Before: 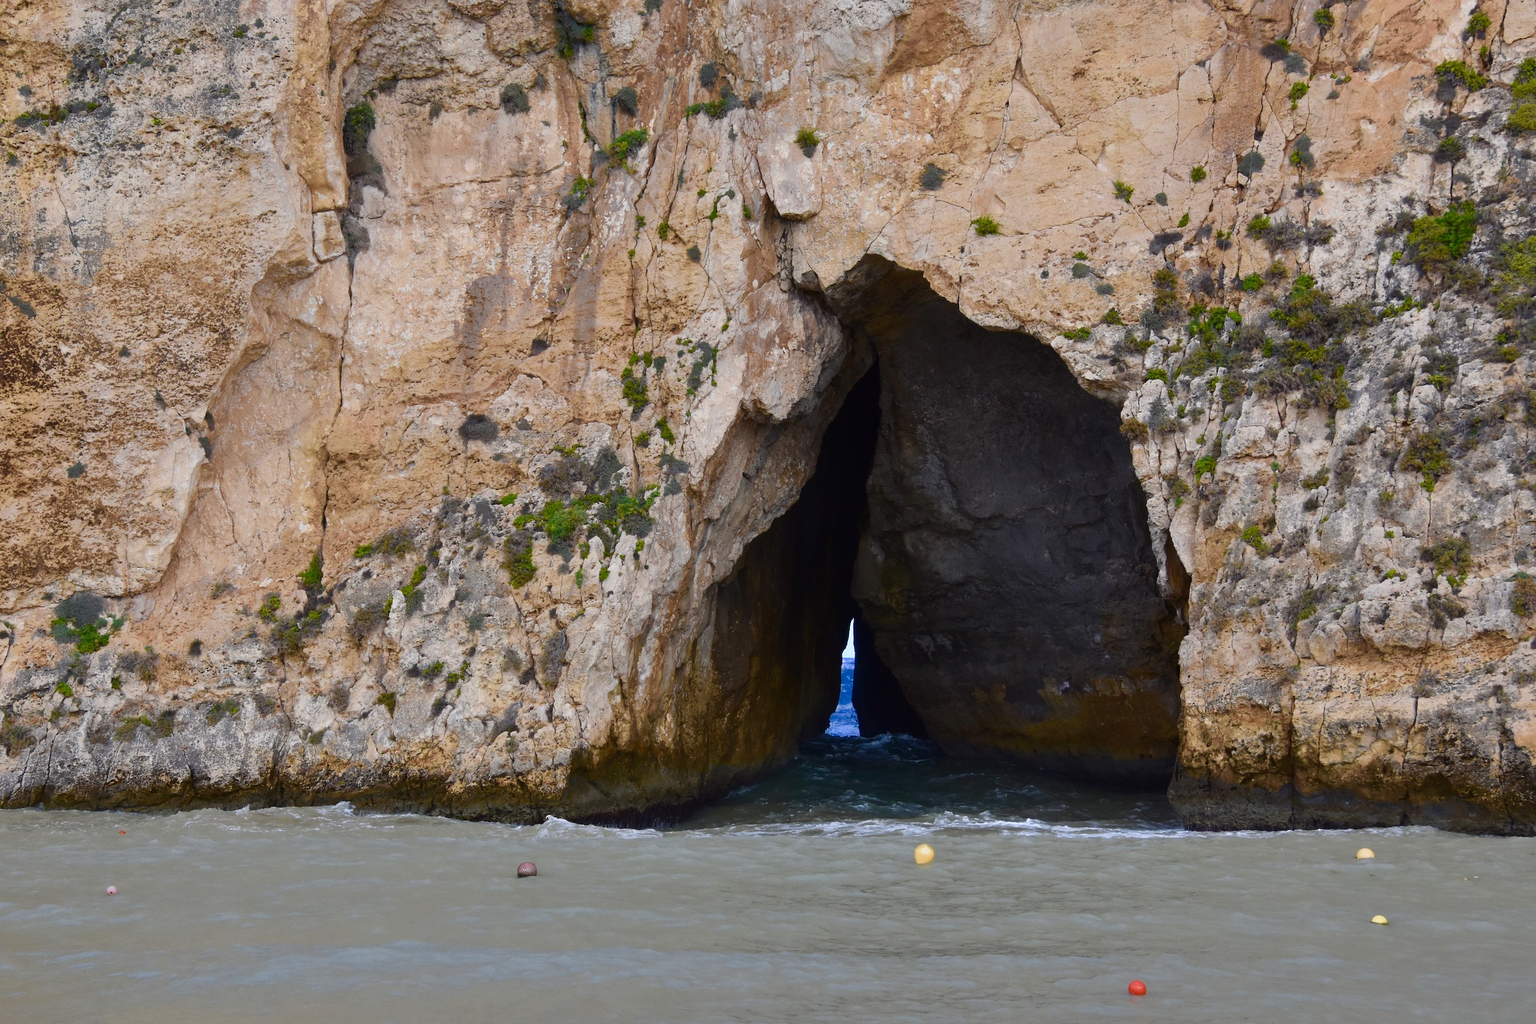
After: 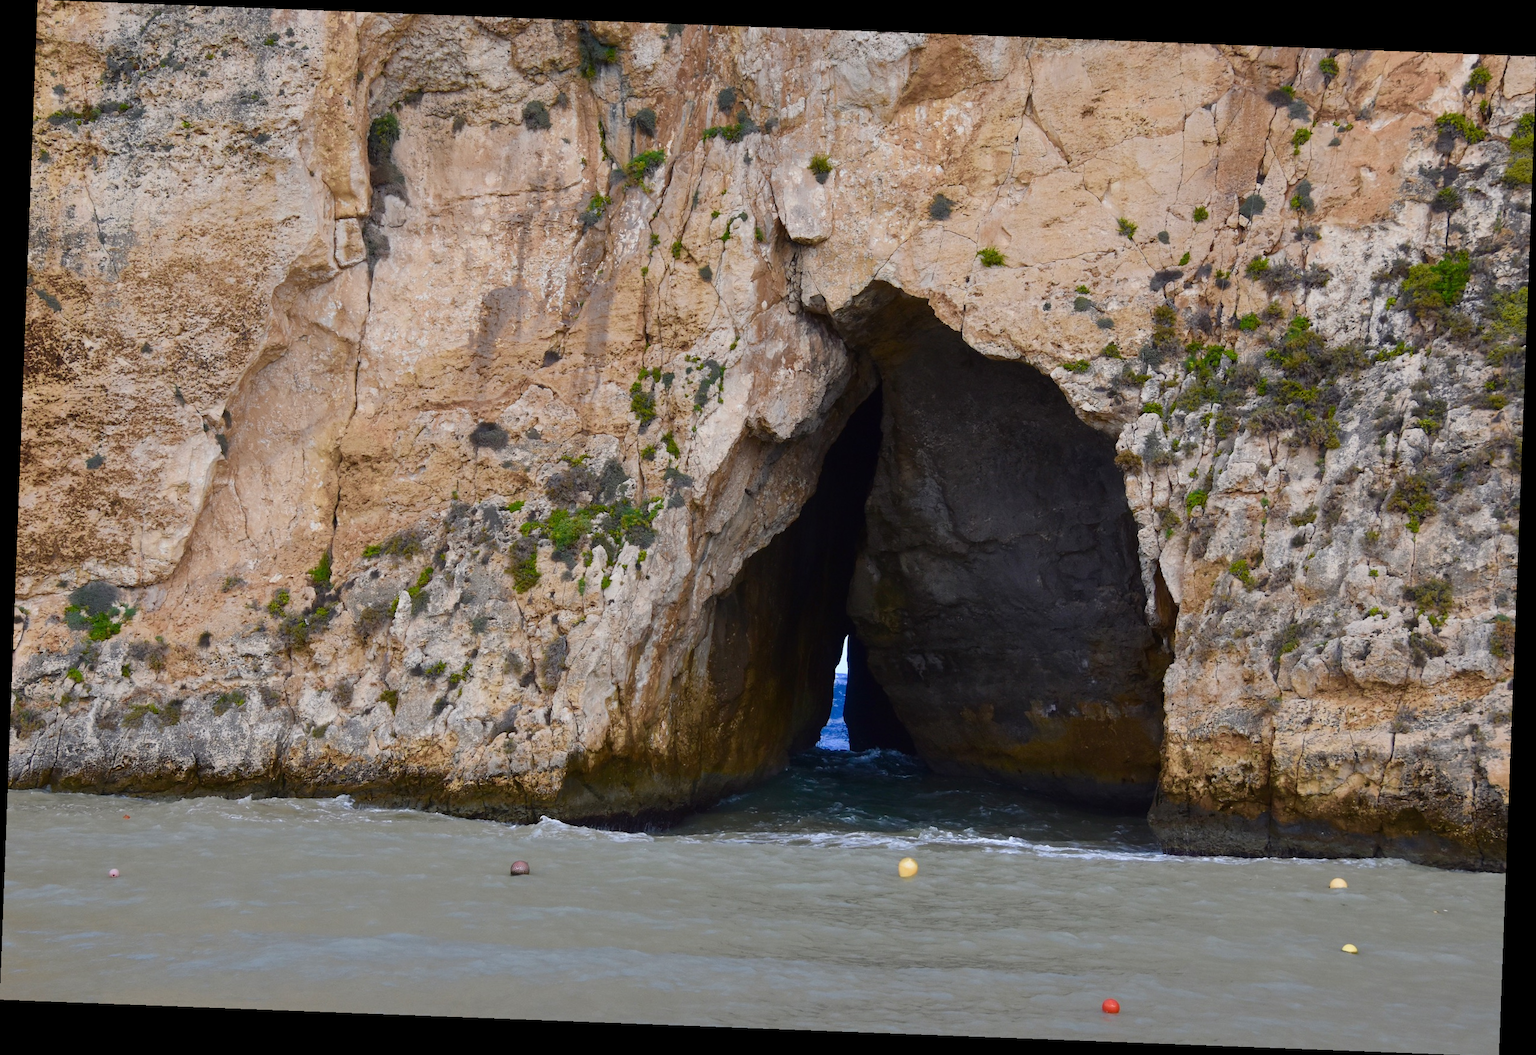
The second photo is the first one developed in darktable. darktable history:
rotate and perspective: rotation 2.17°, automatic cropping off
tone equalizer: on, module defaults
